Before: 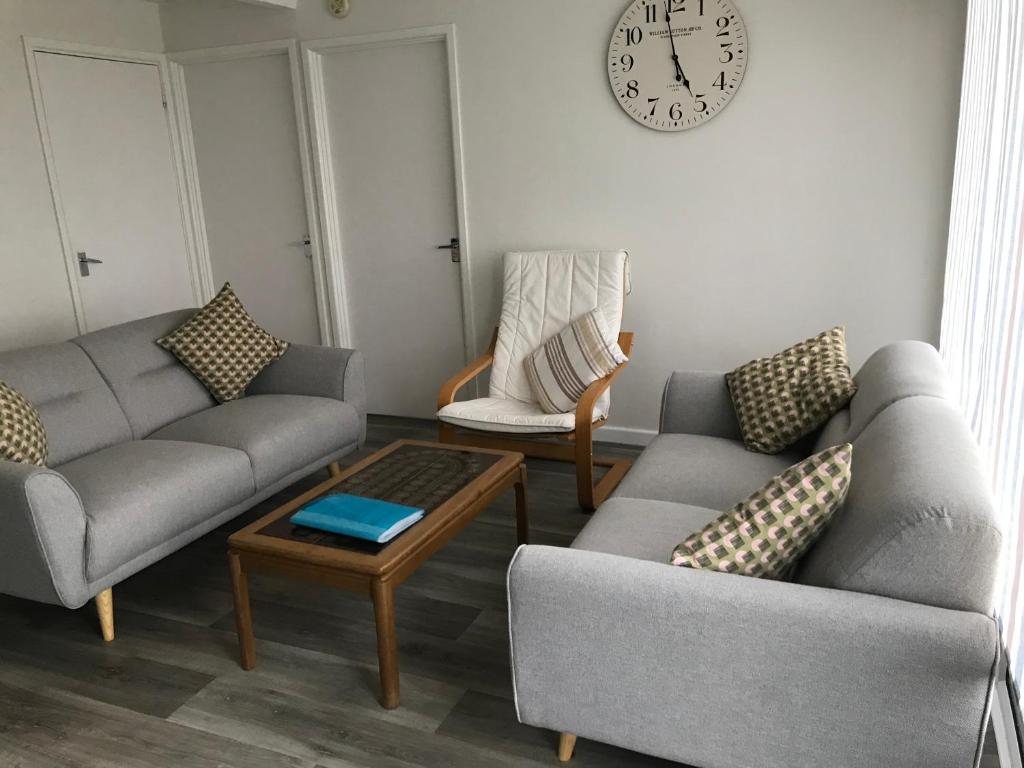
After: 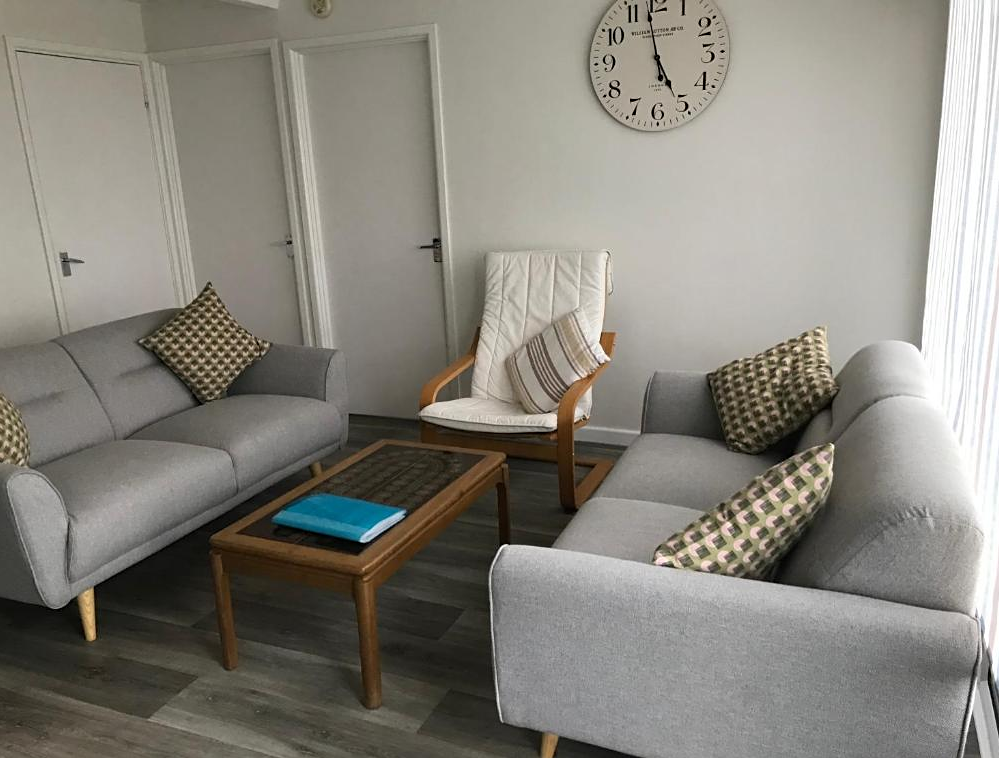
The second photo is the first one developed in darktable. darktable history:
sharpen: amount 0.2
crop and rotate: left 1.774%, right 0.633%, bottom 1.28%
